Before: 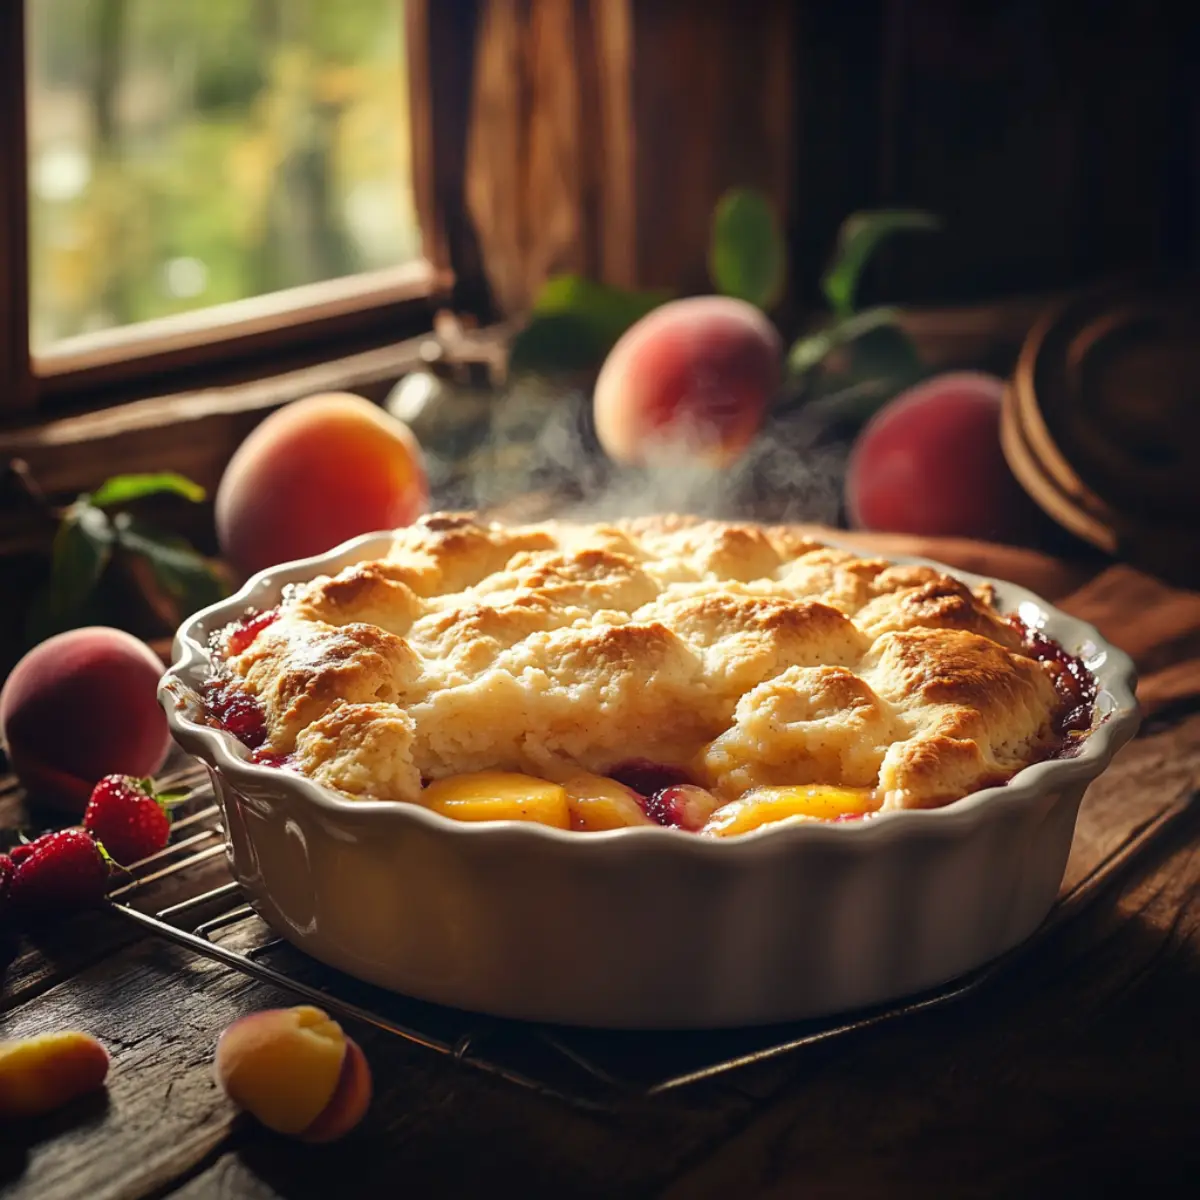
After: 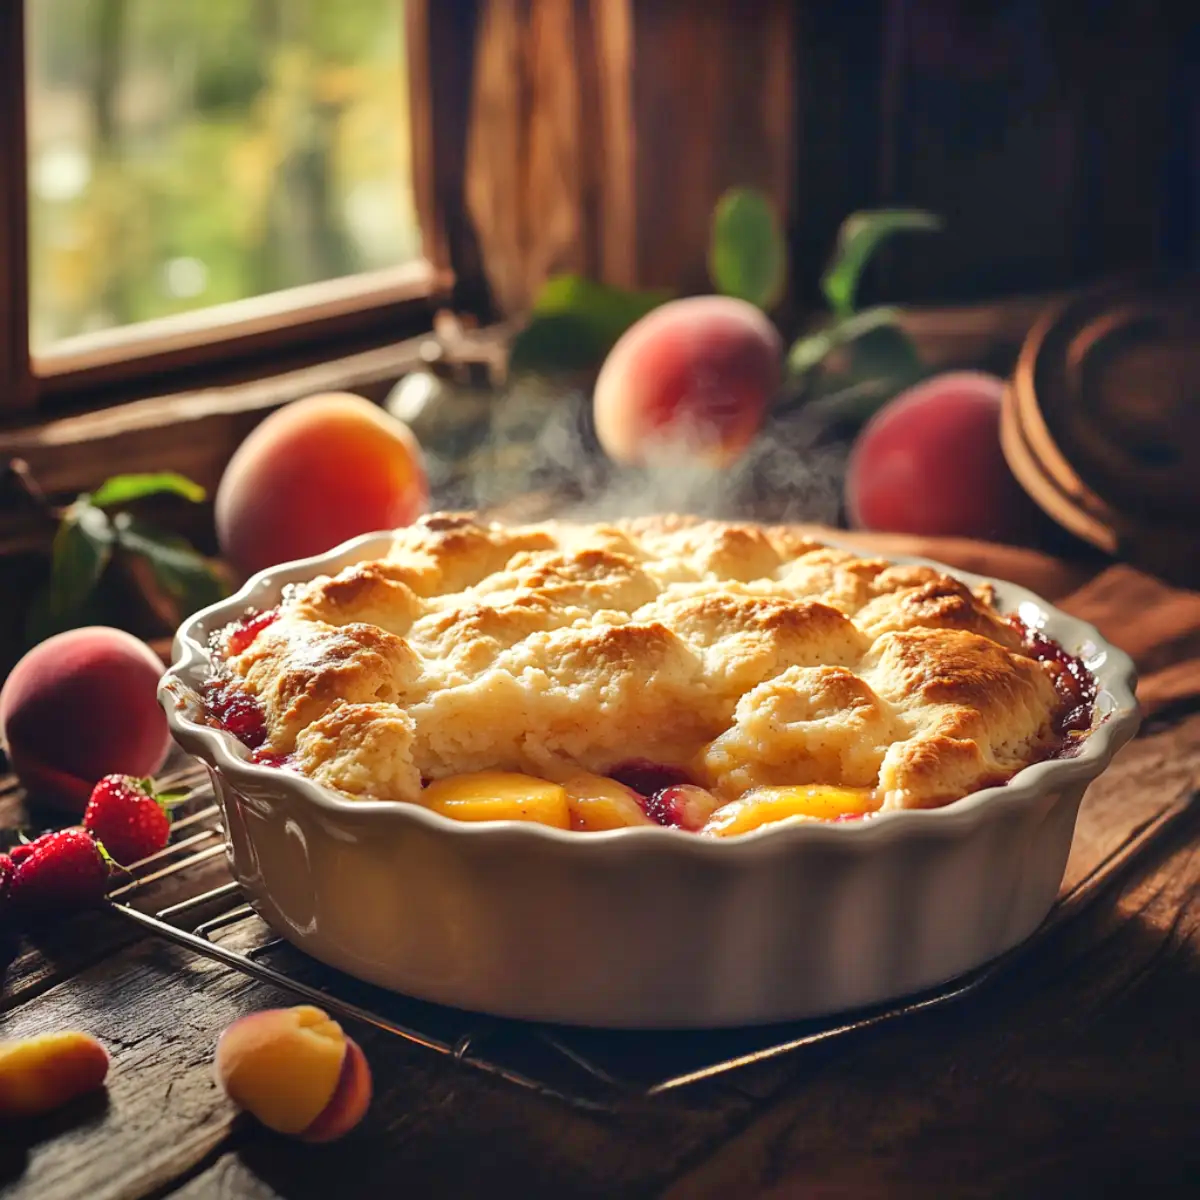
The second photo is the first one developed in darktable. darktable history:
shadows and highlights: white point adjustment 1, soften with gaussian
levels: levels [0, 0.478, 1]
